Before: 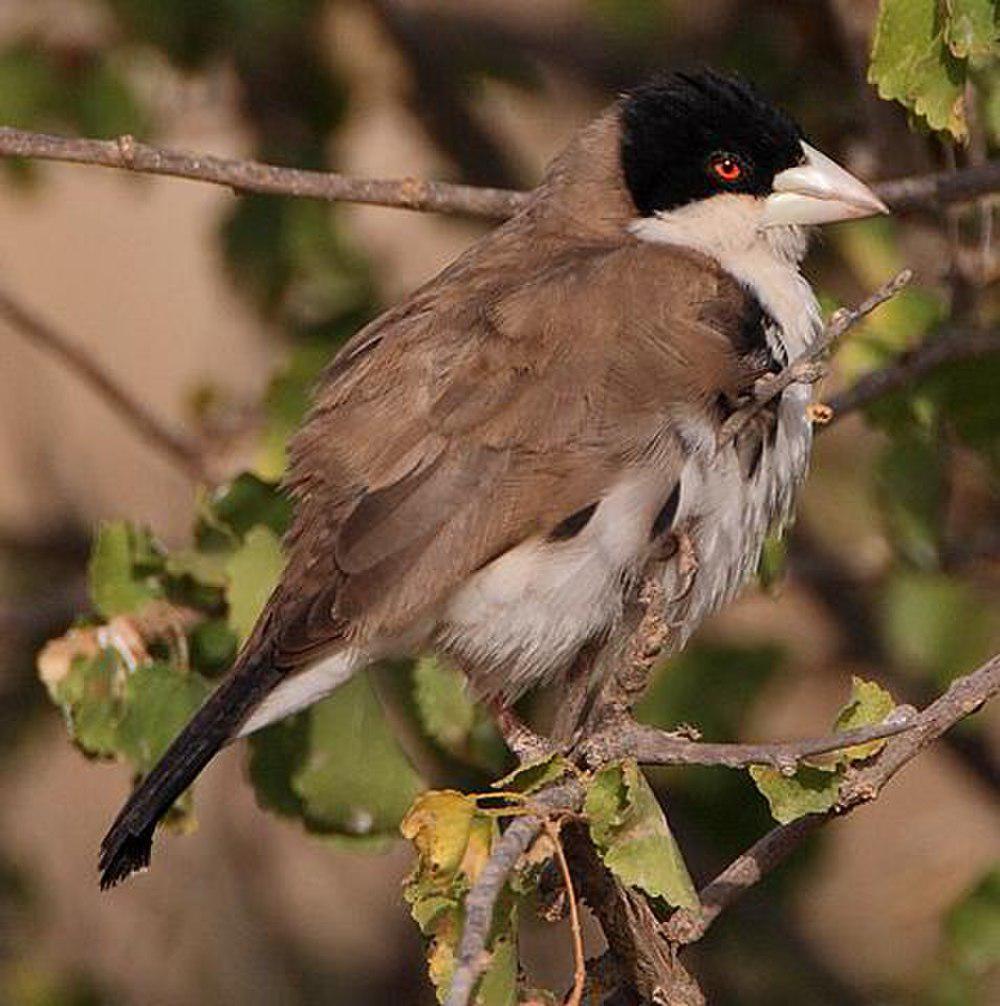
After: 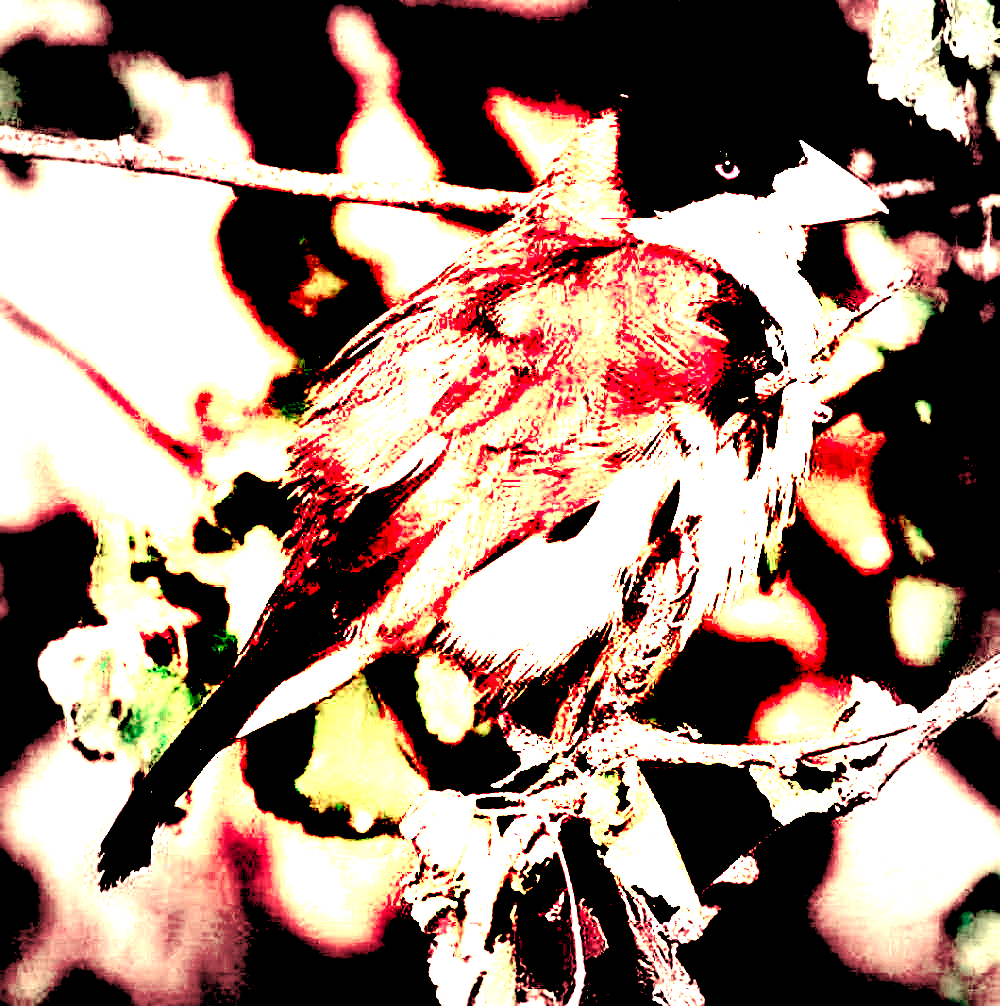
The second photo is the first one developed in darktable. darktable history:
vignetting: fall-off start 76.47%, fall-off radius 27.19%, width/height ratio 0.973
exposure: black level correction 0.099, exposure 2.916 EV, compensate exposure bias true, compensate highlight preservation false
color balance rgb: perceptual saturation grading › global saturation 0.371%, perceptual saturation grading › highlights -33.288%, perceptual saturation grading › mid-tones 15.075%, perceptual saturation grading › shadows 47.579%
